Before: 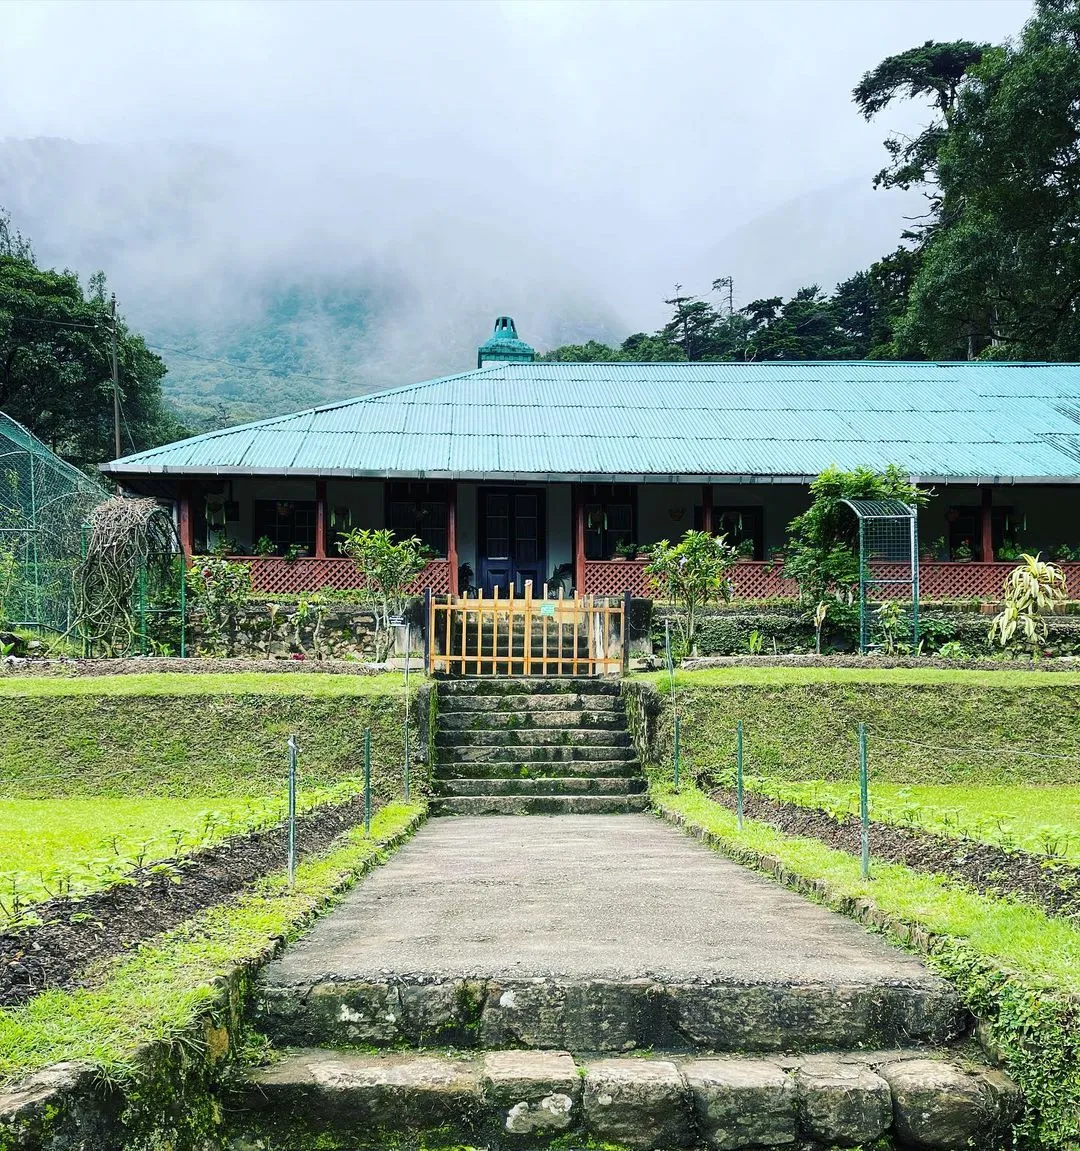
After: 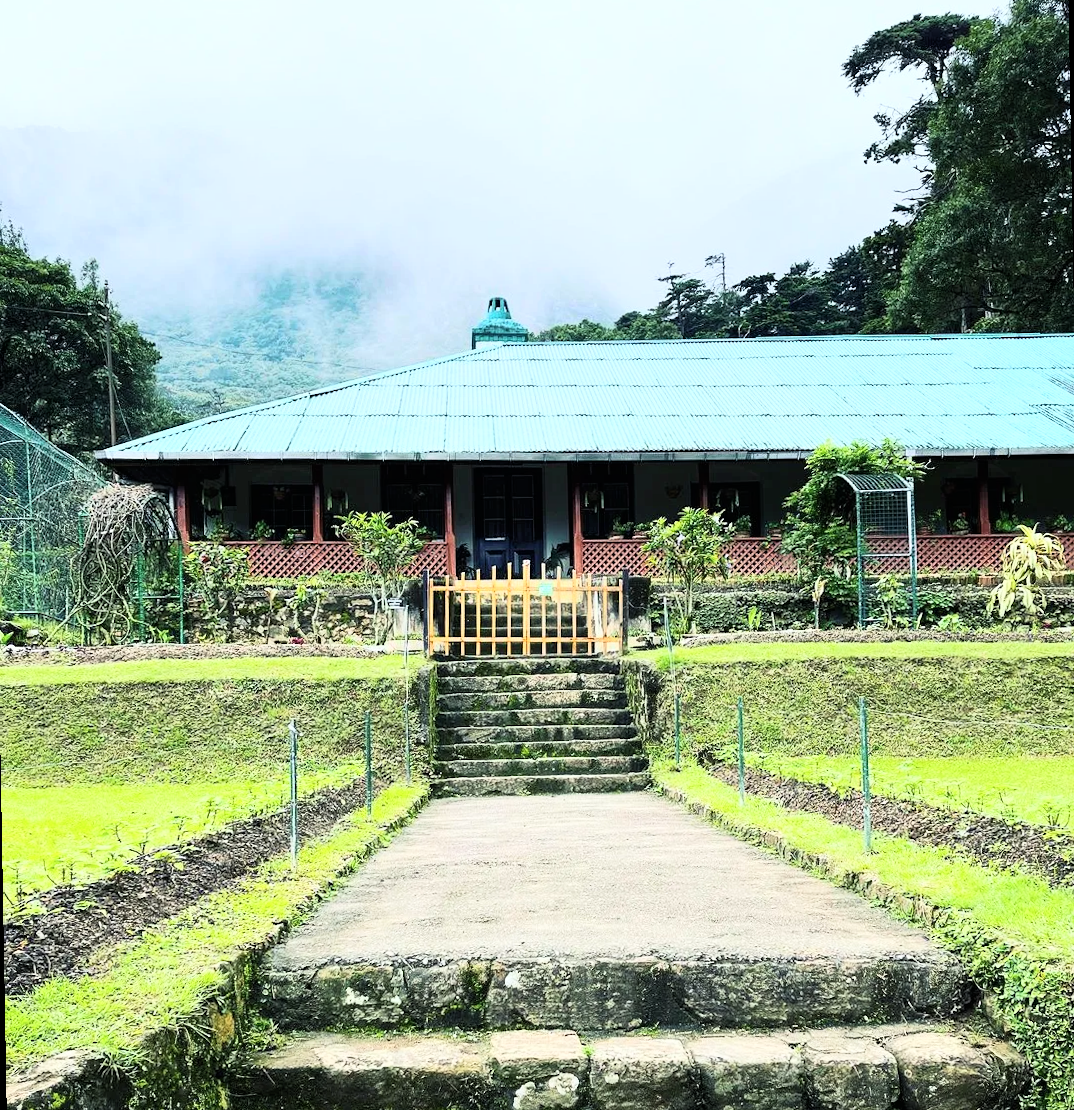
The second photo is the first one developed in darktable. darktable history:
contrast brightness saturation: saturation -0.05
base curve: curves: ch0 [(0, 0) (0.005, 0.002) (0.193, 0.295) (0.399, 0.664) (0.75, 0.928) (1, 1)]
tone equalizer: on, module defaults
rotate and perspective: rotation -1°, crop left 0.011, crop right 0.989, crop top 0.025, crop bottom 0.975
